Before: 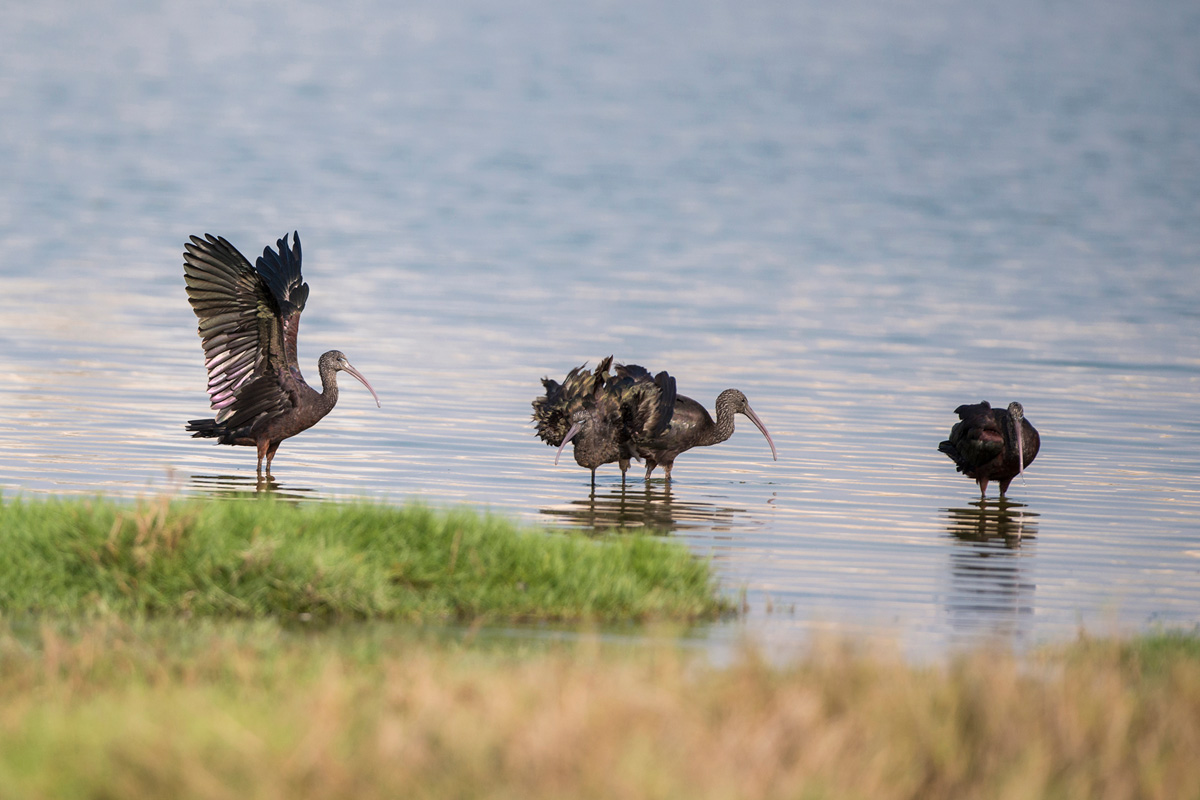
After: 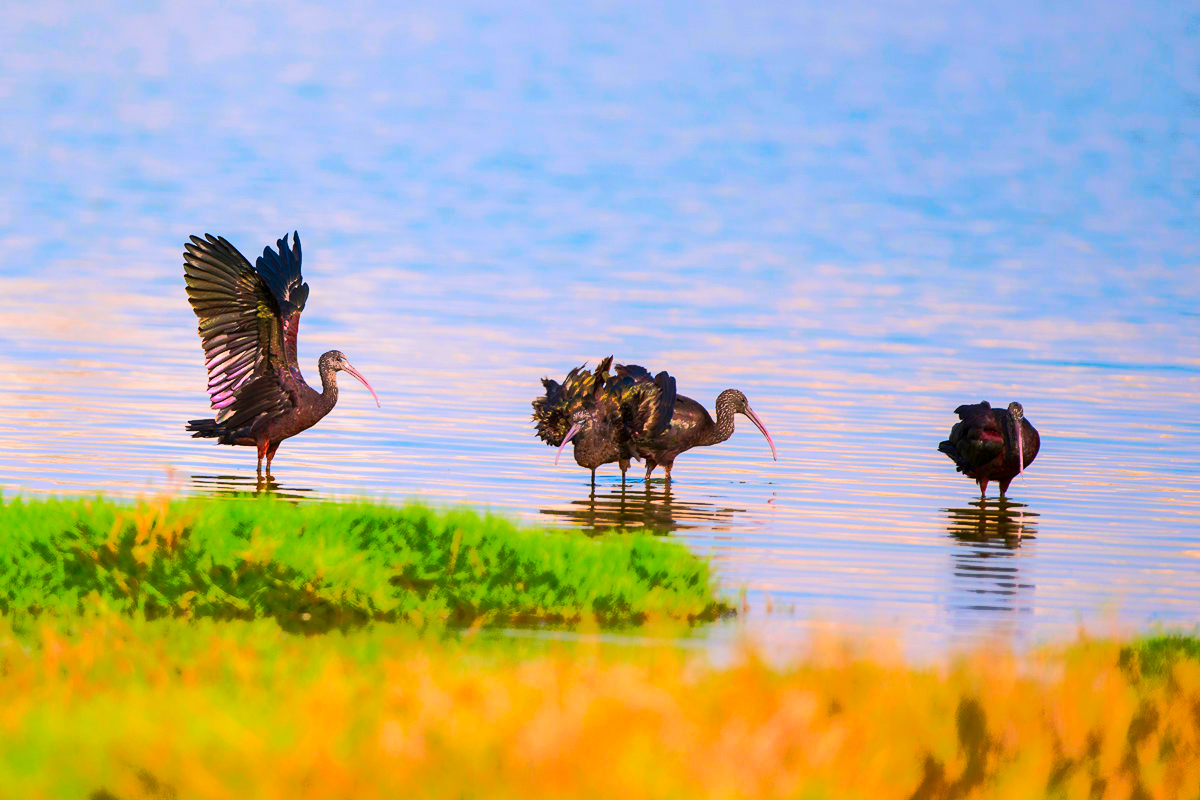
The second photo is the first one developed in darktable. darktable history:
tone curve: curves: ch0 [(0, 0) (0.003, 0.003) (0.011, 0.01) (0.025, 0.023) (0.044, 0.042) (0.069, 0.065) (0.1, 0.094) (0.136, 0.127) (0.177, 0.166) (0.224, 0.211) (0.277, 0.26) (0.335, 0.315) (0.399, 0.375) (0.468, 0.44) (0.543, 0.658) (0.623, 0.718) (0.709, 0.782) (0.801, 0.851) (0.898, 0.923) (1, 1)], color space Lab, linked channels, preserve colors none
color correction: highlights a* 1.58, highlights b* -1.64, saturation 2.51
